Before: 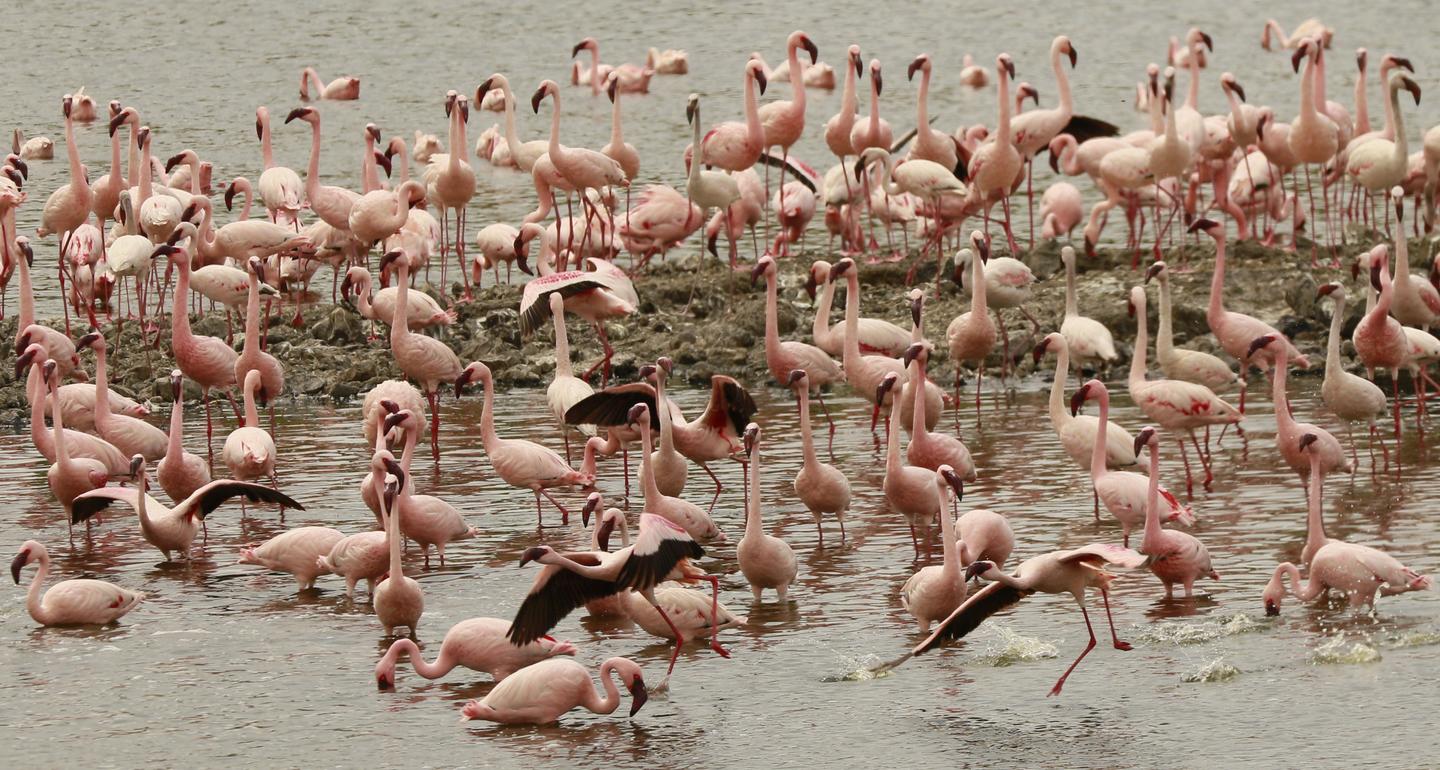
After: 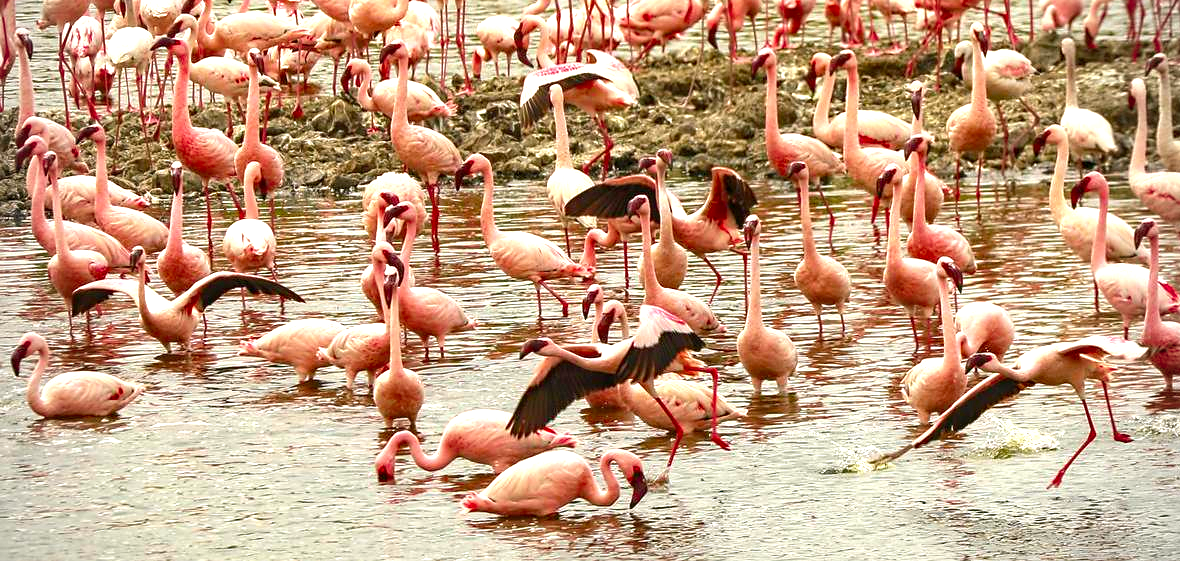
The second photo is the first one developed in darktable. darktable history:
sharpen: radius 1.433, amount 0.405, threshold 1.677
contrast brightness saturation: saturation 0.506
haze removal: compatibility mode true, adaptive false
crop: top 27.036%, right 18.031%
exposure: black level correction 0, exposure 1.032 EV, compensate exposure bias true, compensate highlight preservation false
local contrast: detail 130%
vignetting: unbound false
